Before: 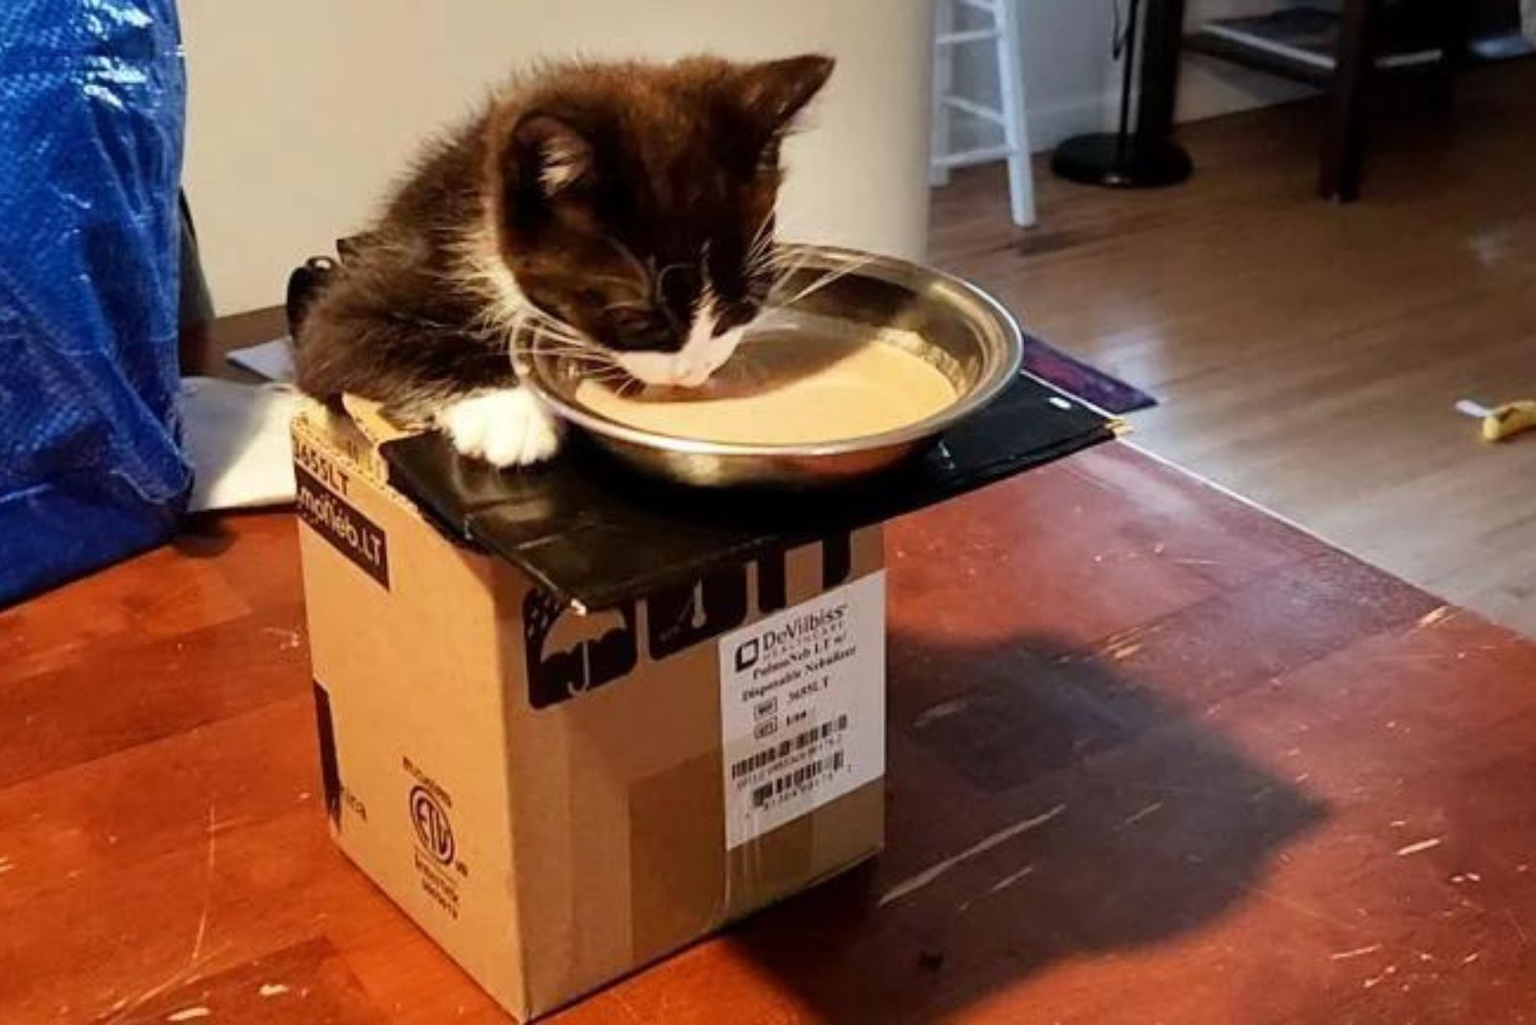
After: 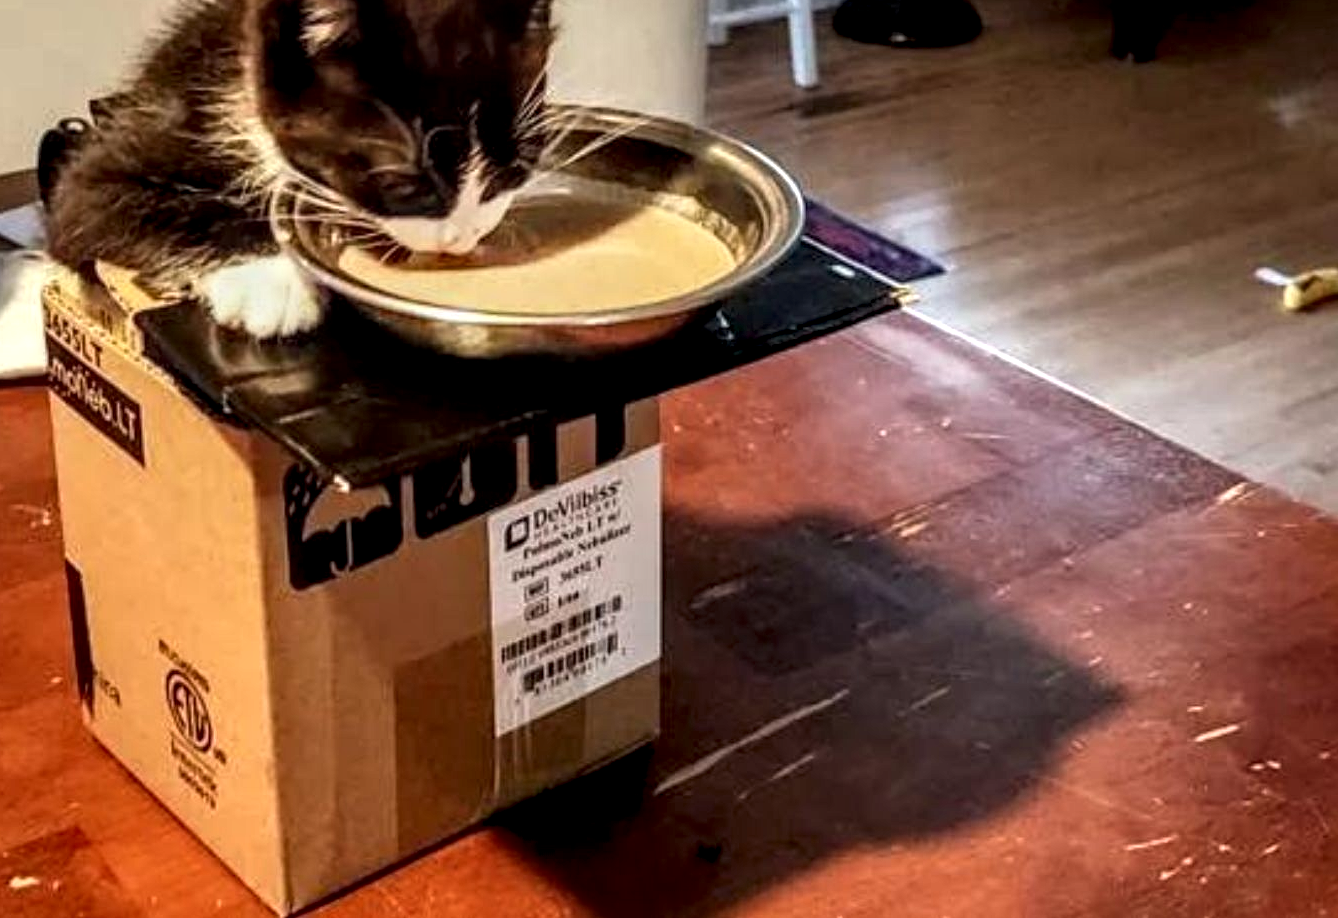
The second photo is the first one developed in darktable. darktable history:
crop: left 16.313%, top 14.042%
local contrast: highlights 2%, shadows 5%, detail 181%
